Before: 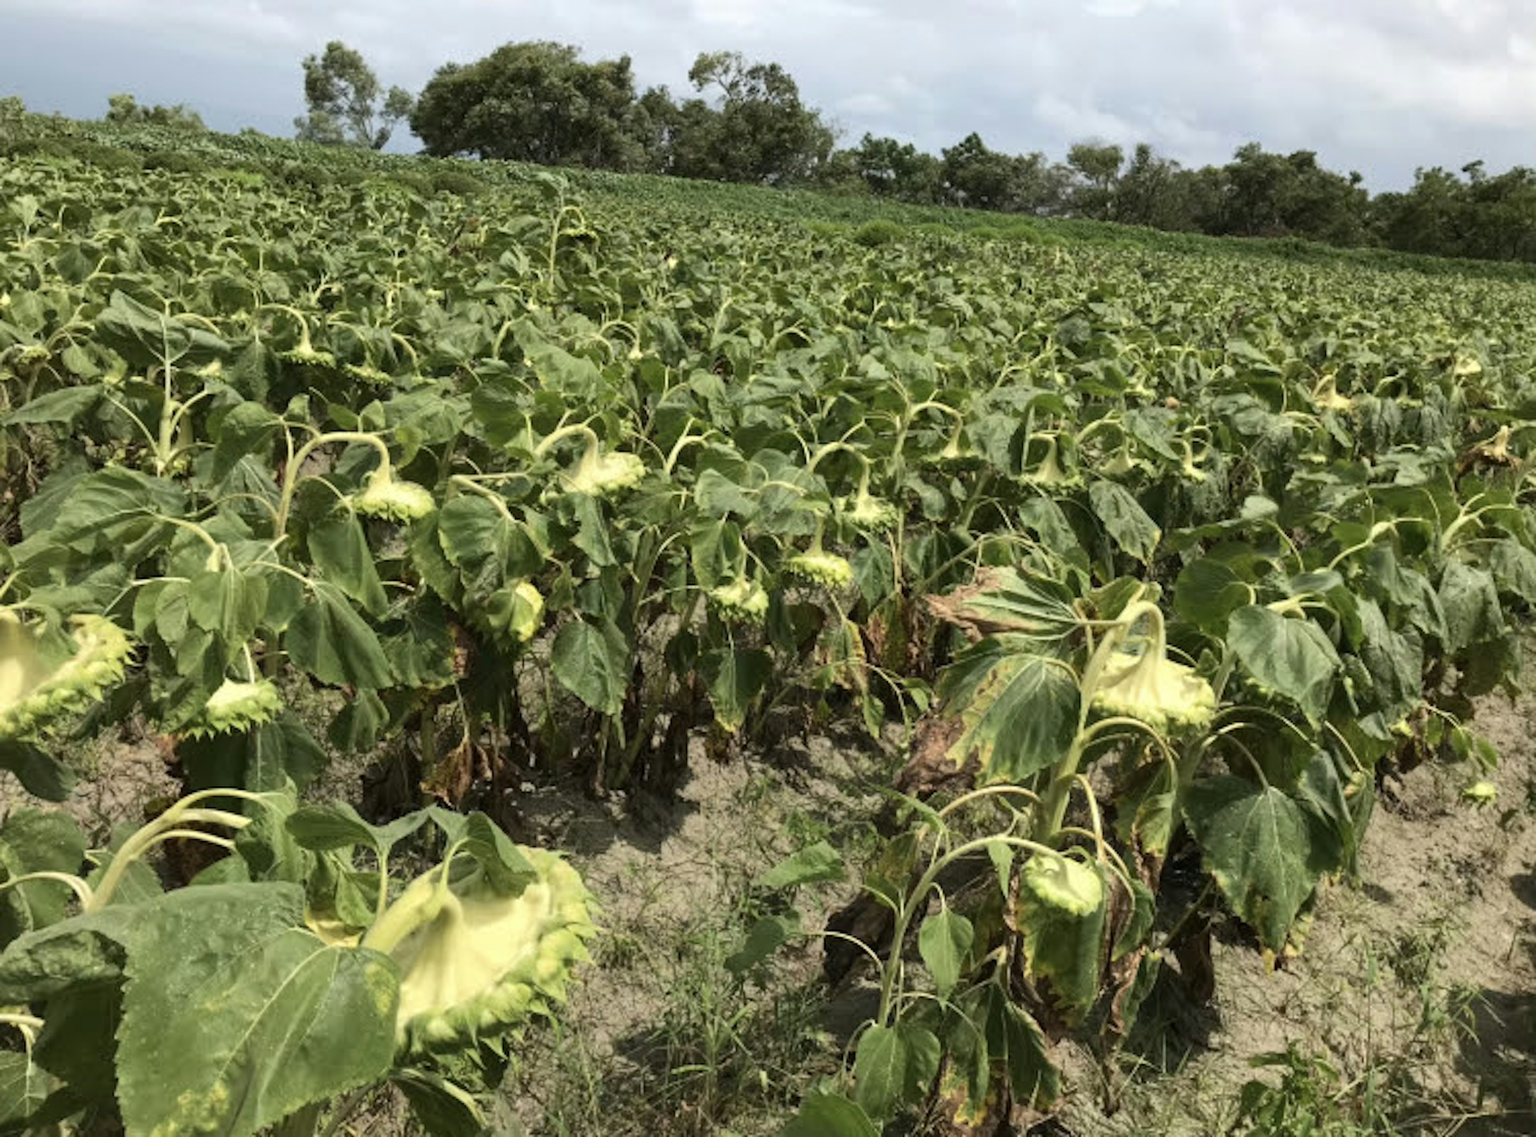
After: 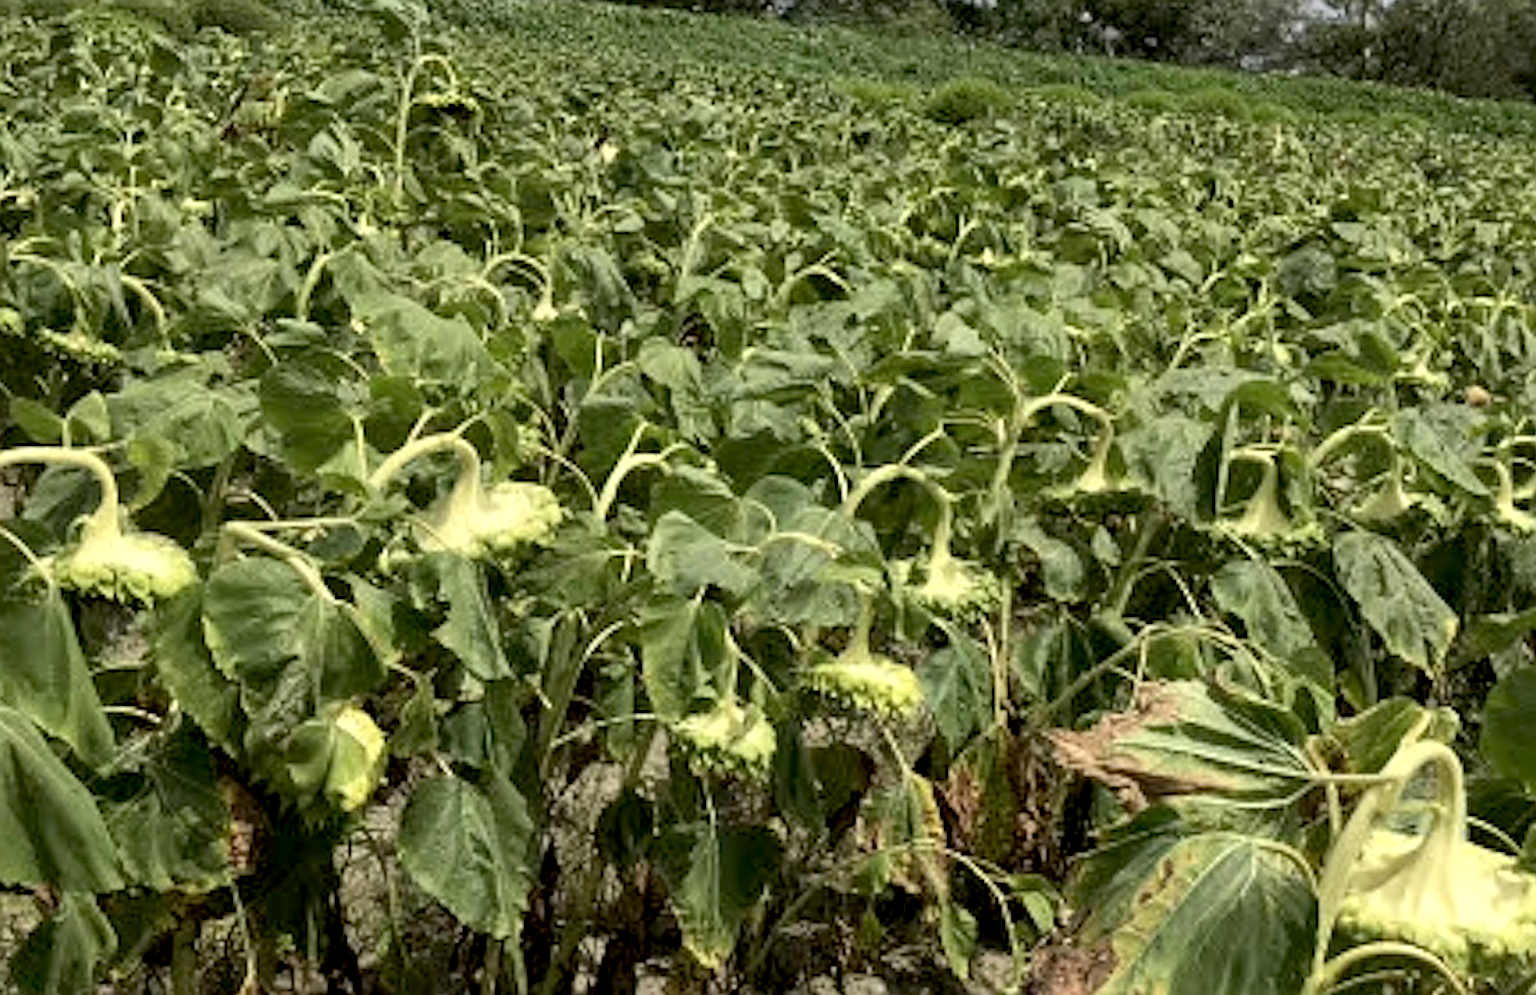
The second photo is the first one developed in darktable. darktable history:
exposure: black level correction 0.009, exposure 0.114 EV, compensate highlight preservation false
sharpen: radius 2.648, amount 0.67
crop: left 20.977%, top 15.397%, right 21.445%, bottom 34.193%
